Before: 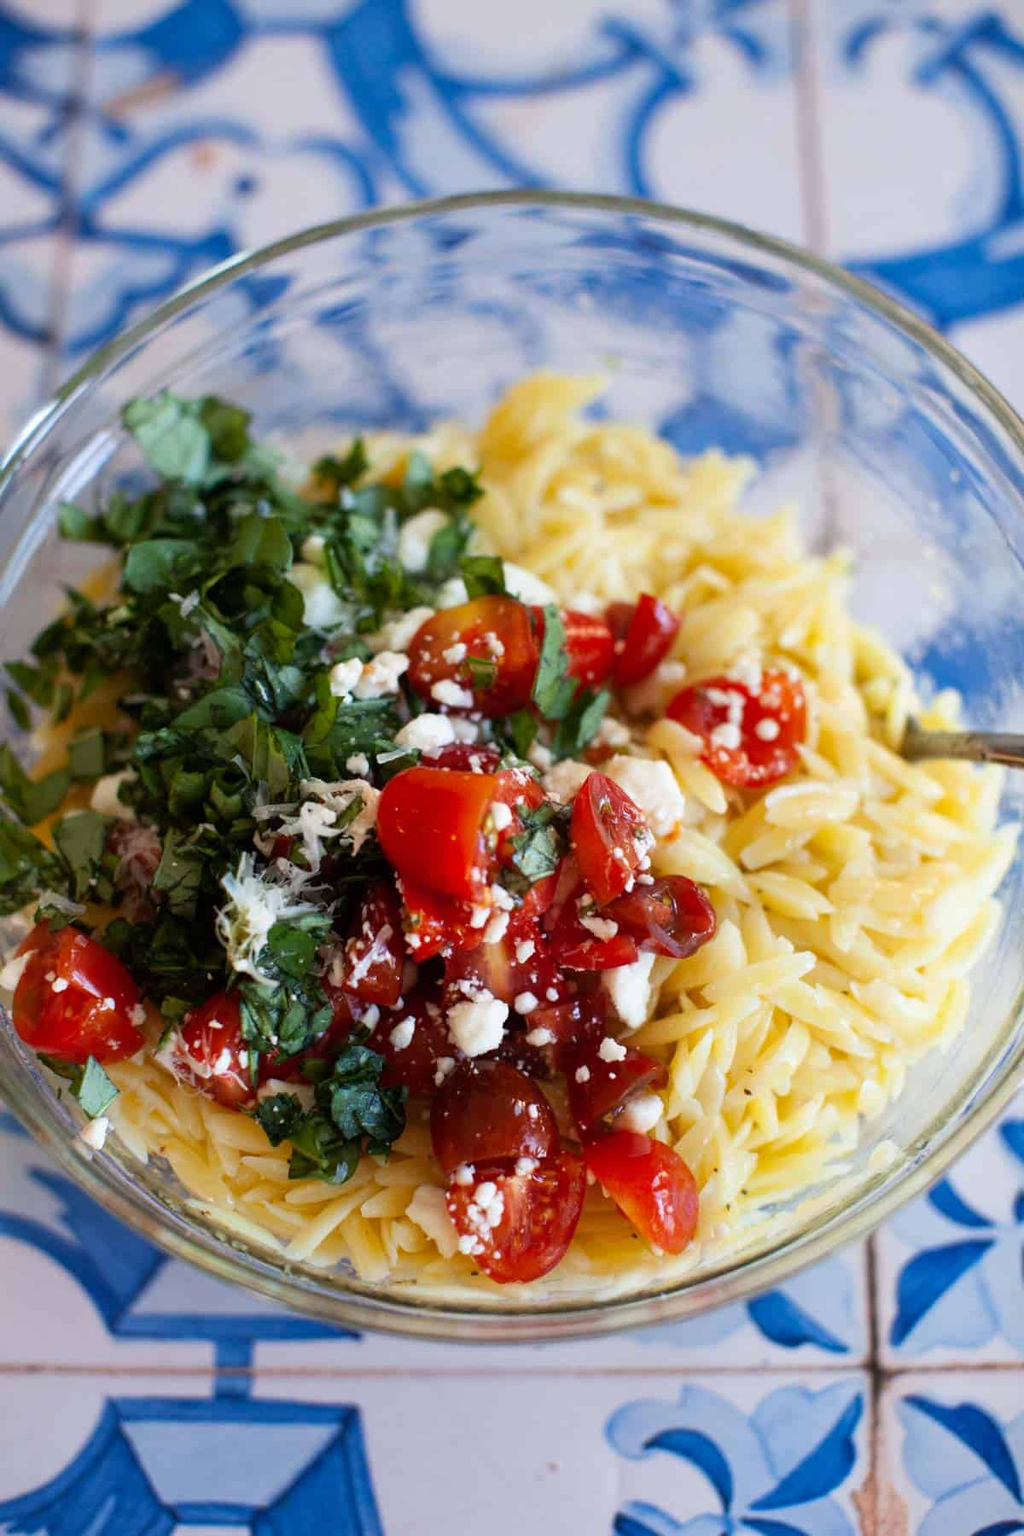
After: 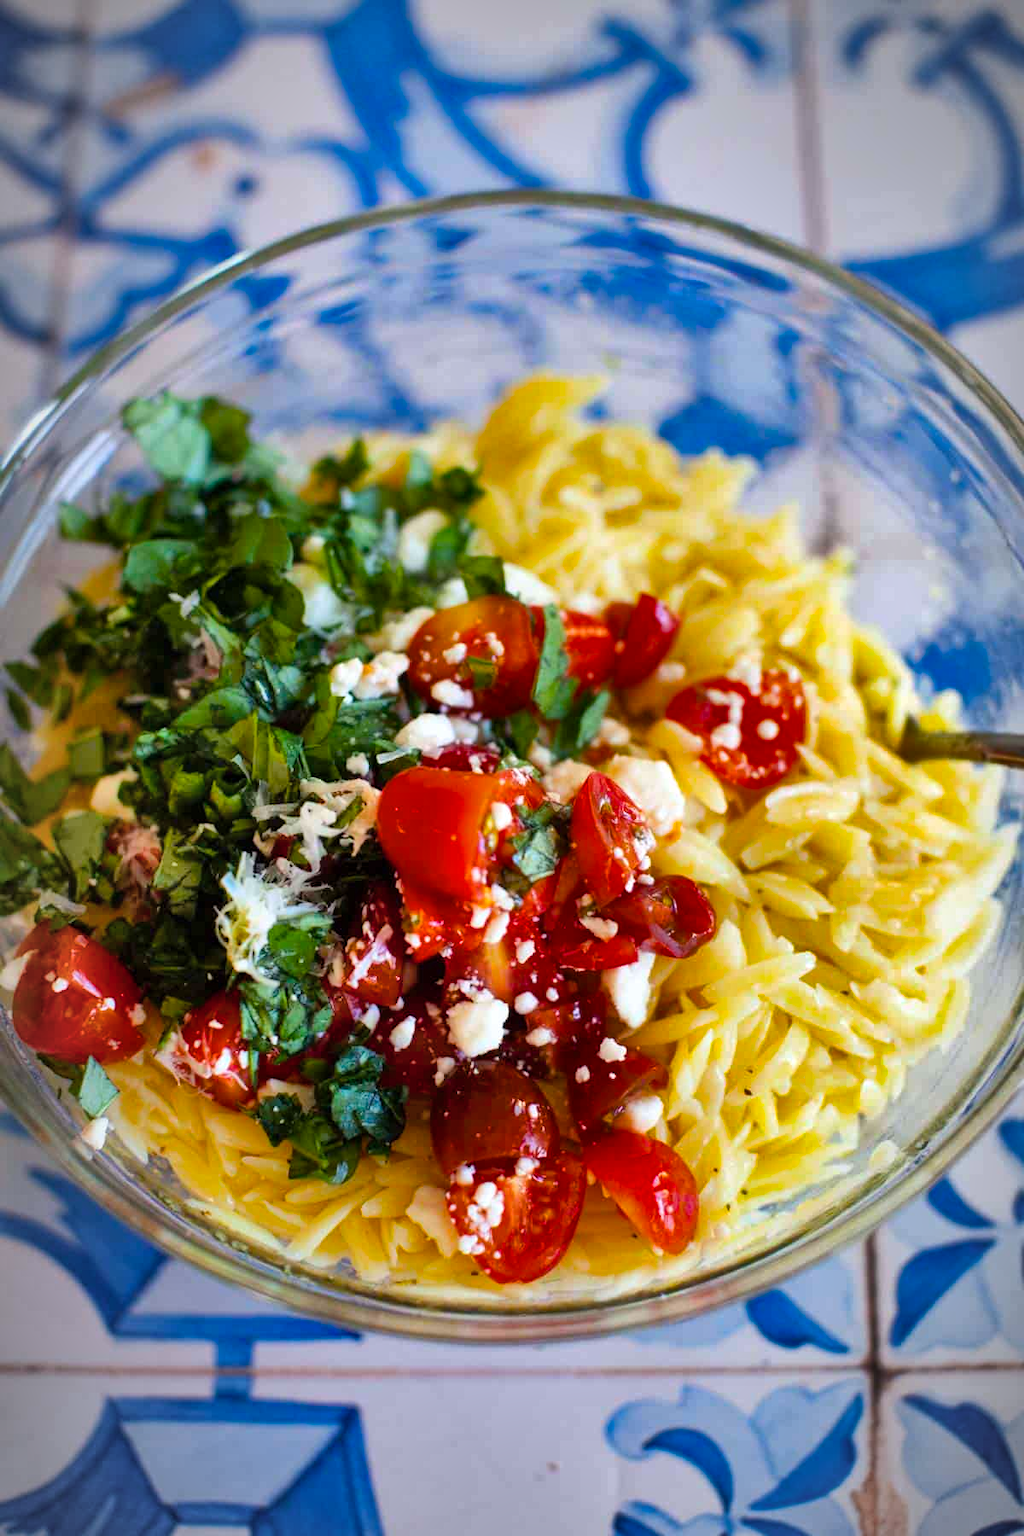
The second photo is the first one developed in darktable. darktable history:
exposure: exposure 0.127 EV, compensate highlight preservation false
color balance rgb: linear chroma grading › global chroma 15%, perceptual saturation grading › global saturation 30%
shadows and highlights: shadows 75, highlights -60.85, soften with gaussian
vignetting: automatic ratio true
